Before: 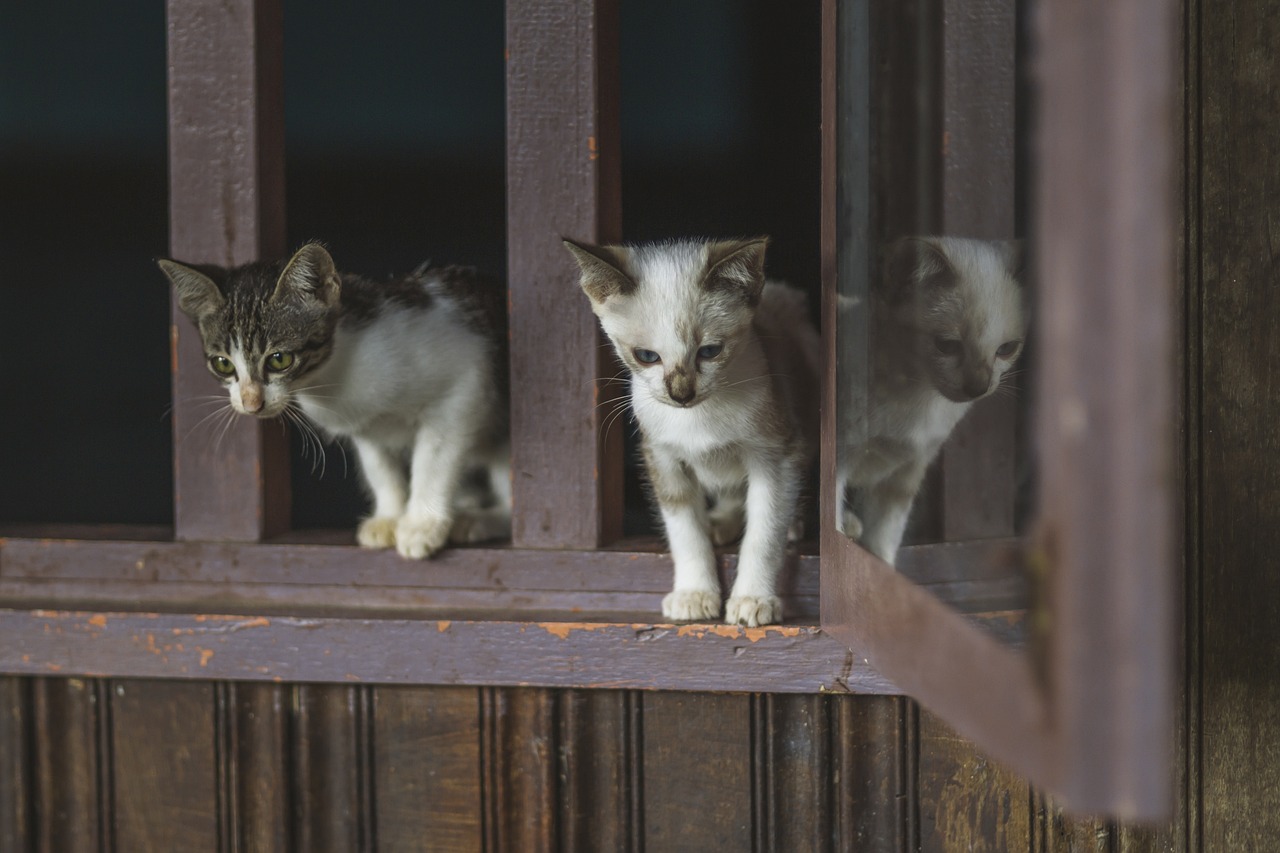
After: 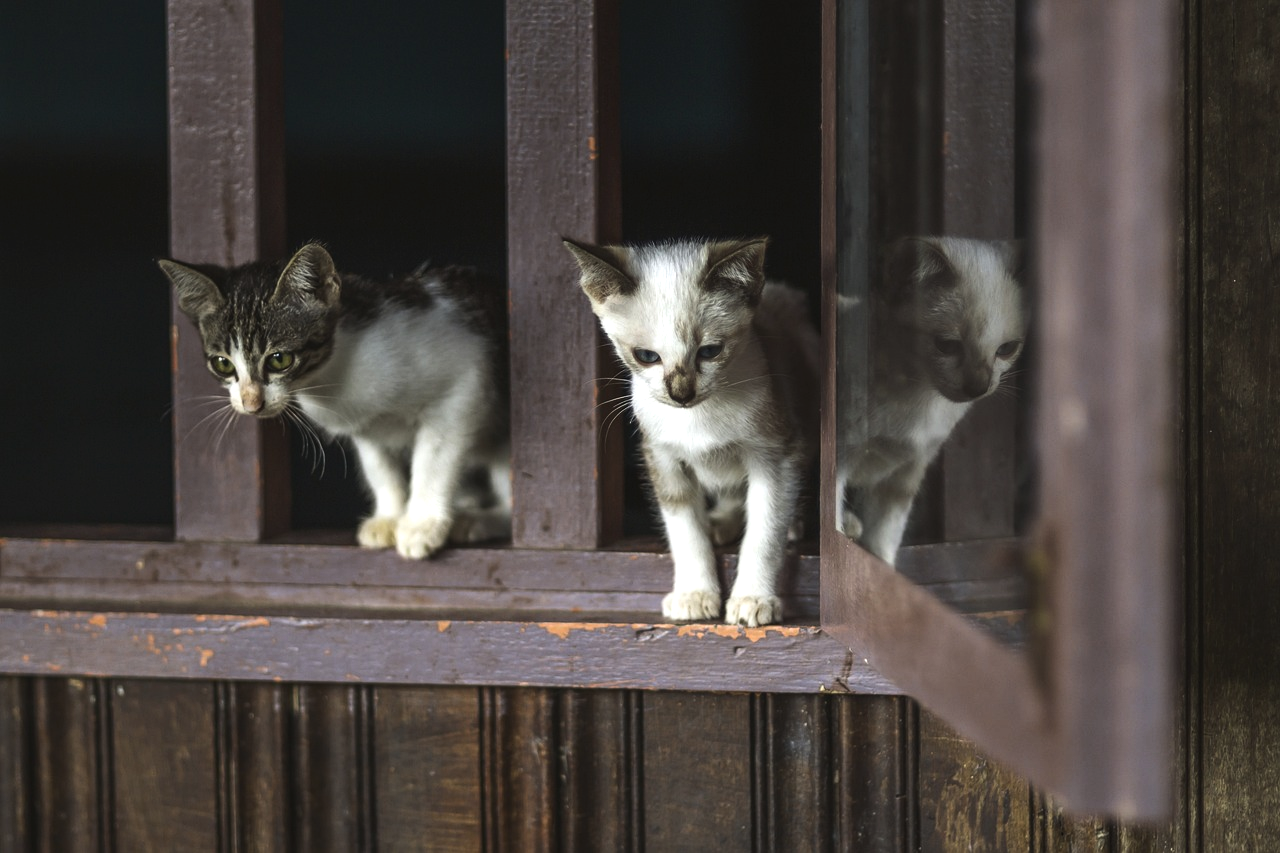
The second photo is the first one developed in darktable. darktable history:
tone equalizer: -8 EV -0.761 EV, -7 EV -0.674 EV, -6 EV -0.615 EV, -5 EV -0.394 EV, -3 EV 0.386 EV, -2 EV 0.6 EV, -1 EV 0.7 EV, +0 EV 0.726 EV, edges refinement/feathering 500, mask exposure compensation -1.57 EV, preserve details no
